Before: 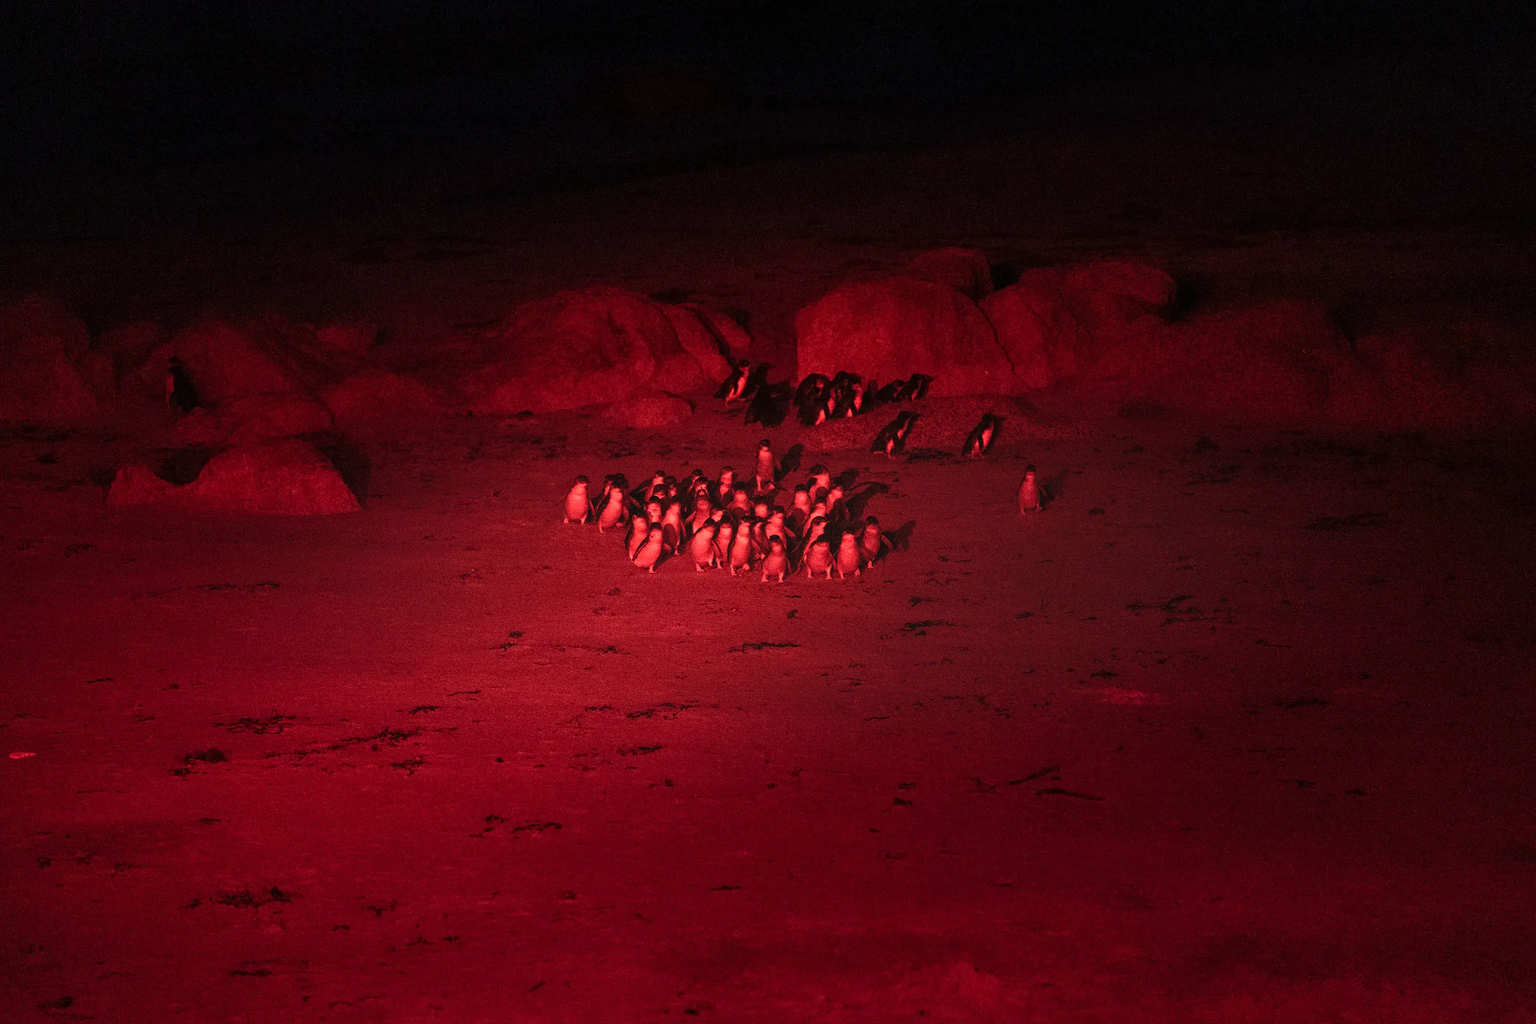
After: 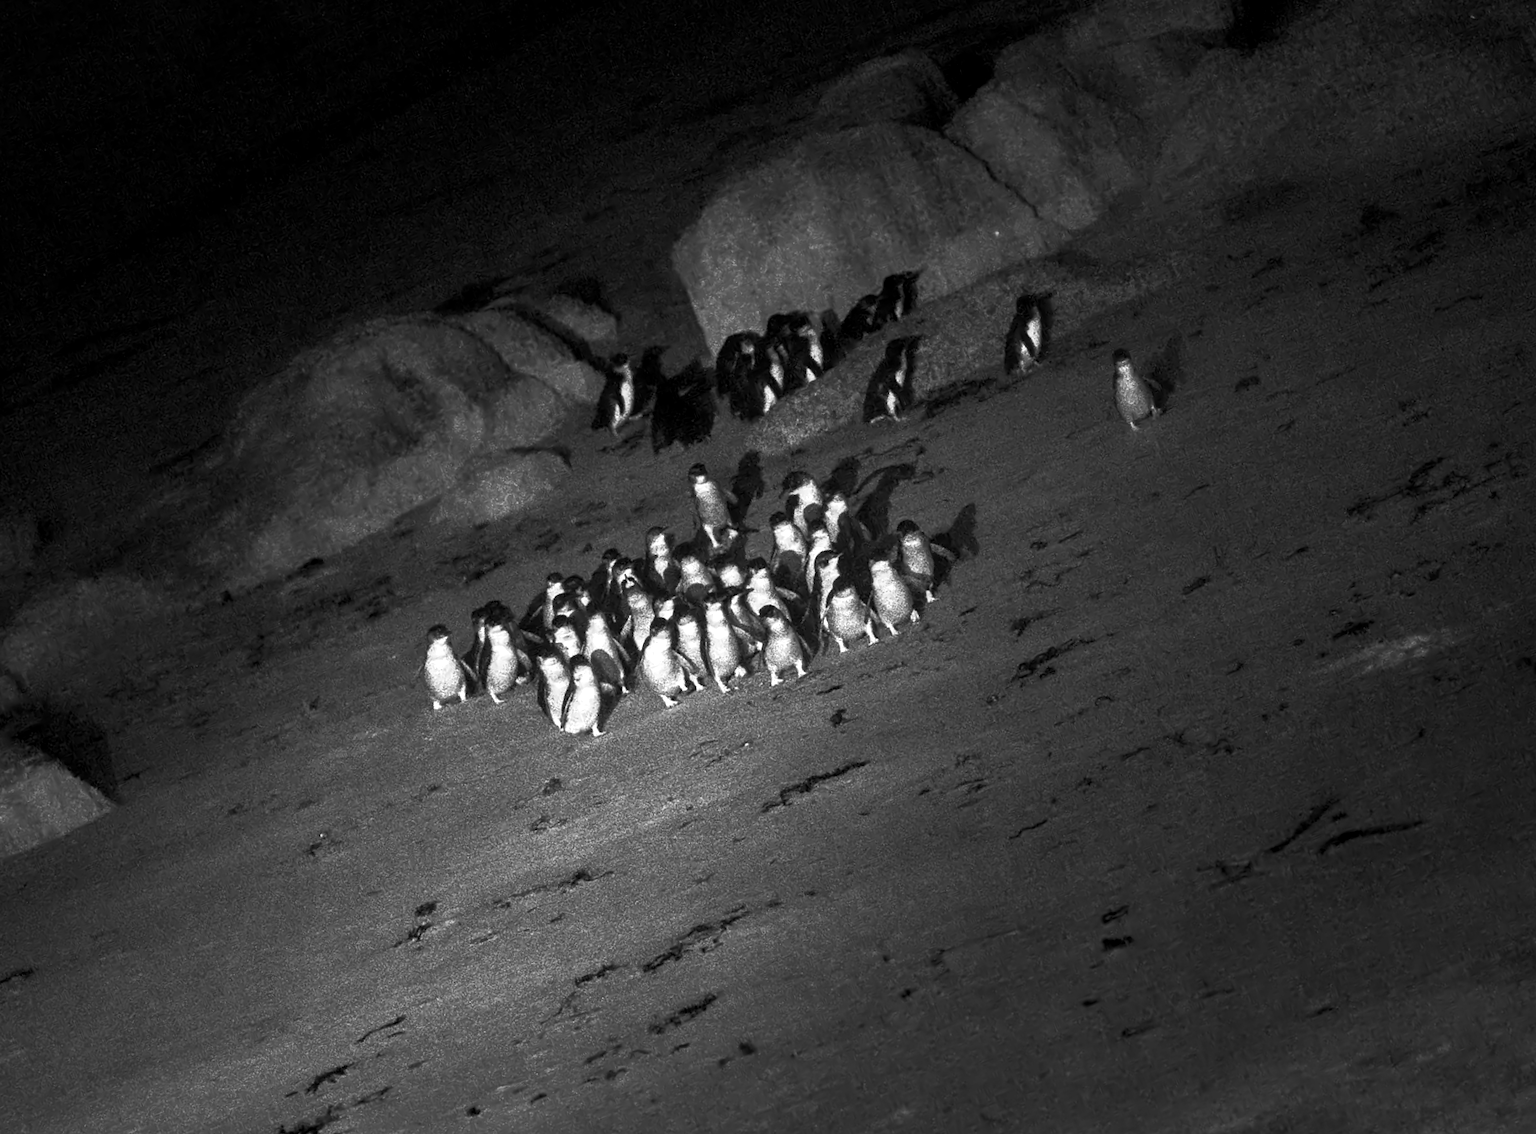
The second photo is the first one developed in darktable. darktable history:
color zones: curves: ch0 [(0, 0.613) (0.01, 0.613) (0.245, 0.448) (0.498, 0.529) (0.642, 0.665) (0.879, 0.777) (0.99, 0.613)]; ch1 [(0, 0) (0.143, 0) (0.286, 0) (0.429, 0) (0.571, 0) (0.714, 0) (0.857, 0)]
color balance rgb: perceptual saturation grading › global saturation 0.561%, perceptual brilliance grading › highlights 3.488%, perceptual brilliance grading › mid-tones -18.354%, perceptual brilliance grading › shadows -41.681%, global vibrance 33.733%
crop and rotate: angle 20.68°, left 6.945%, right 3.825%, bottom 1.094%
local contrast: detail 130%
exposure: black level correction 0, exposure 1.097 EV, compensate exposure bias true, compensate highlight preservation false
